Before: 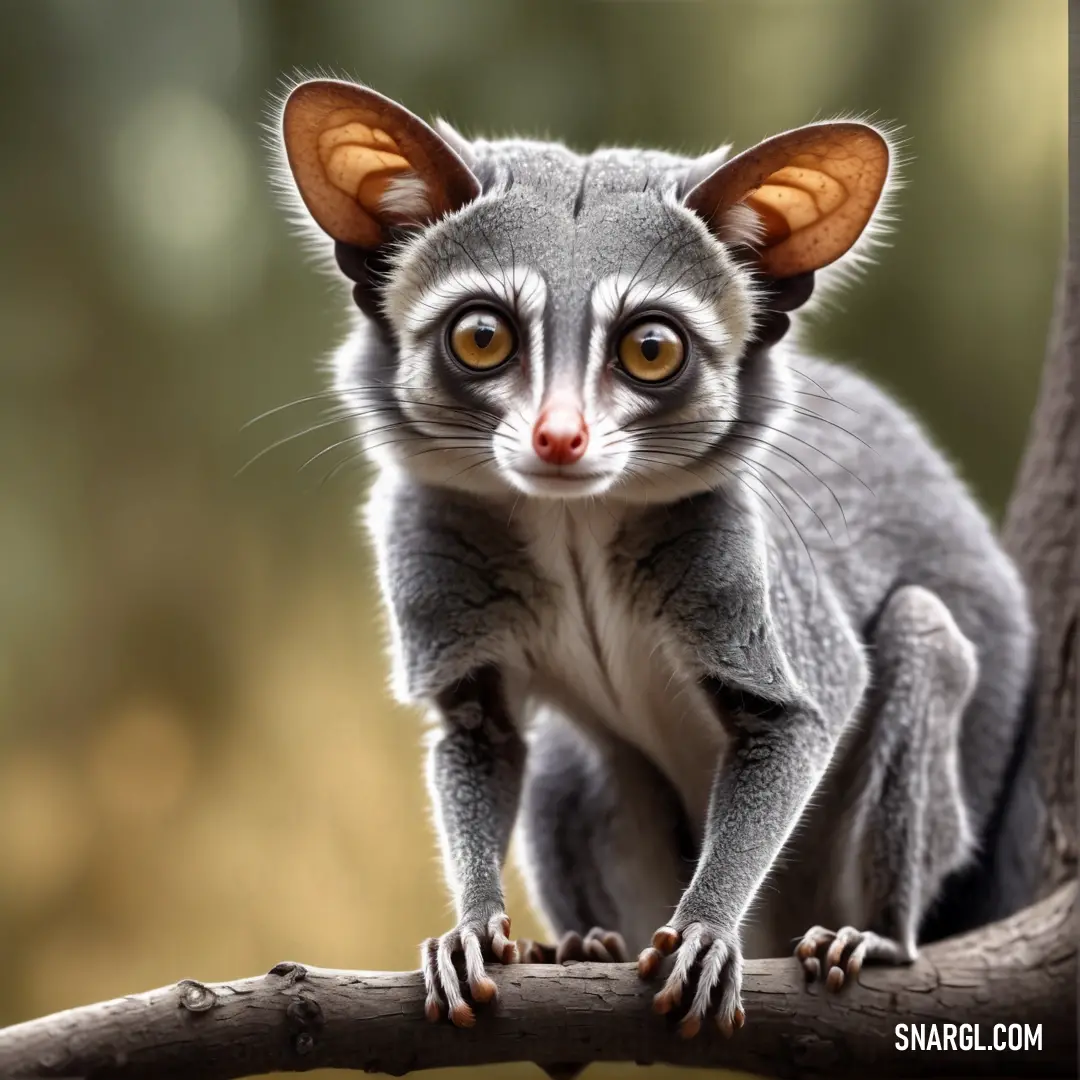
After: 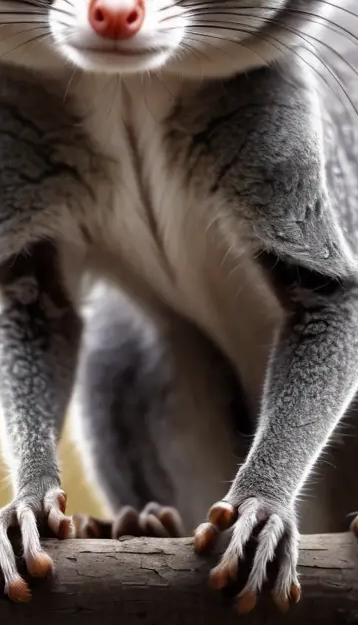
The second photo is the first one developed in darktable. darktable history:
crop: left 41.125%, top 39.401%, right 25.685%, bottom 2.65%
